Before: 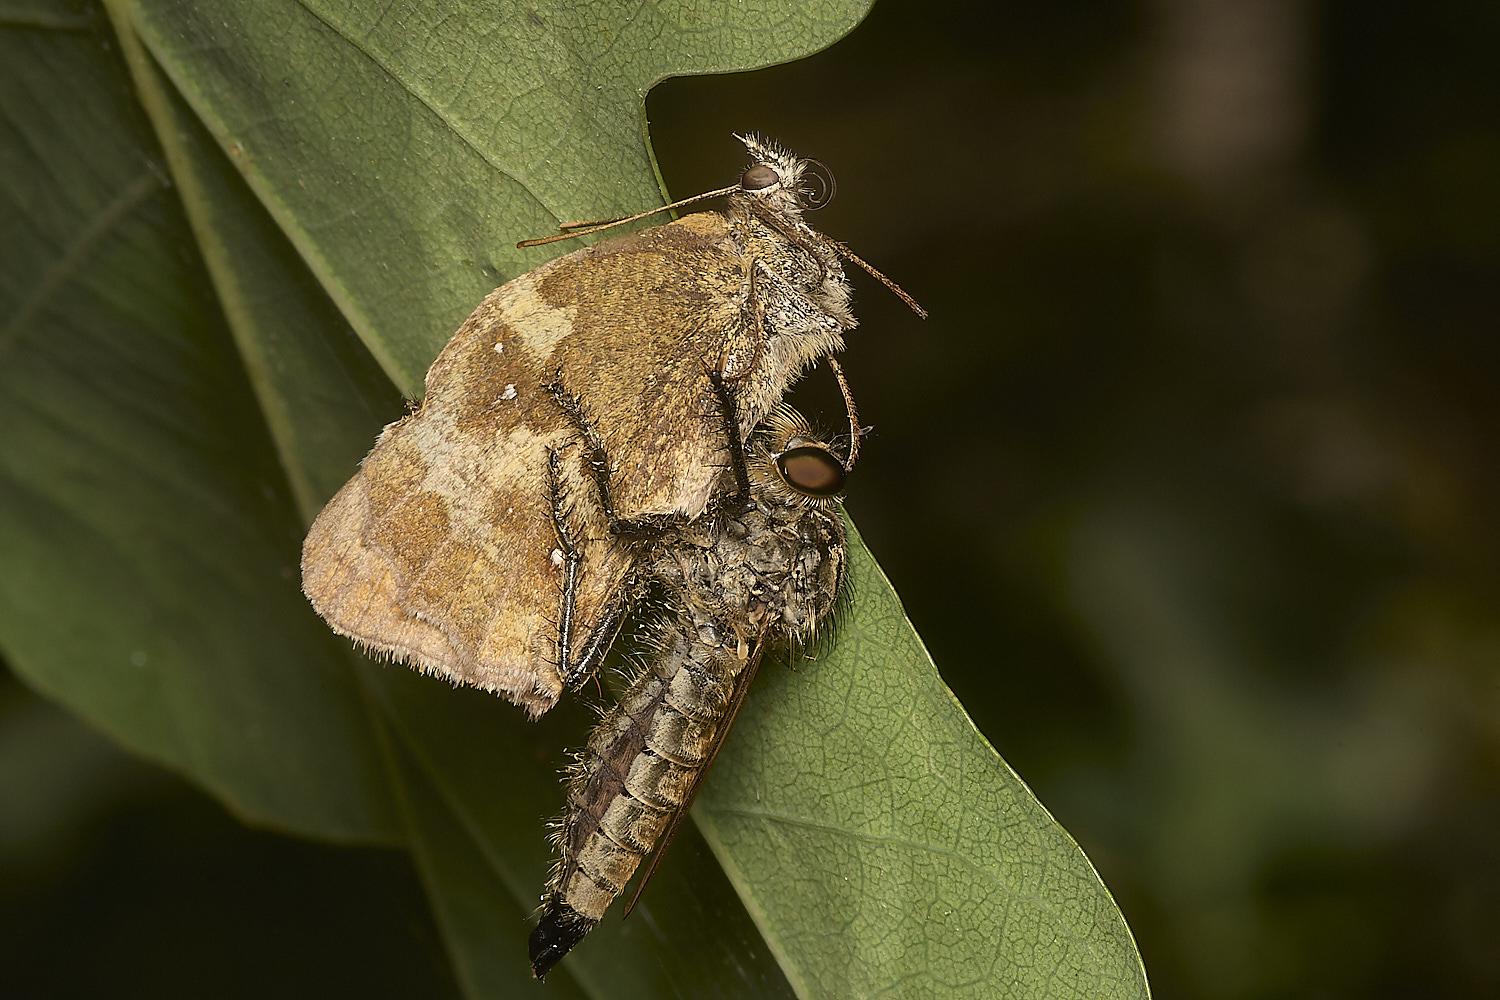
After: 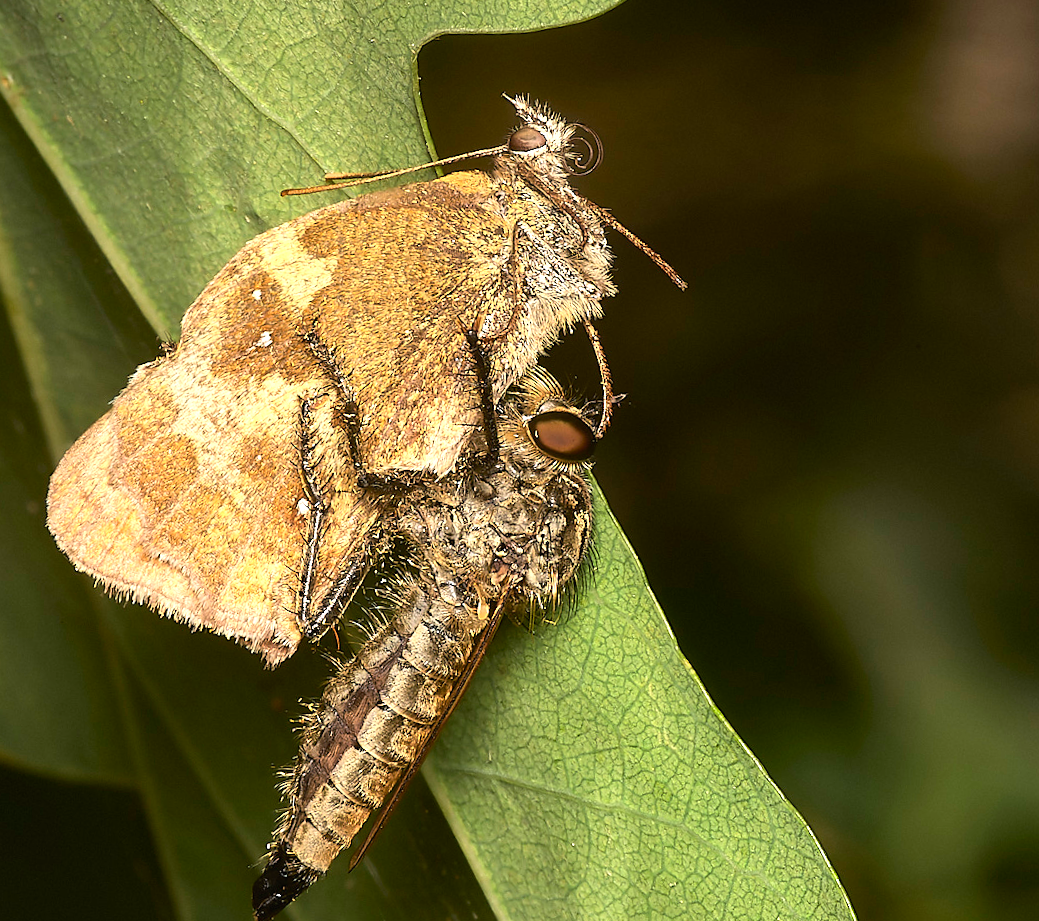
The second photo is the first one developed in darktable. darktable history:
crop and rotate: angle -3.3°, left 13.987%, top 0.018%, right 10.847%, bottom 0.038%
contrast brightness saturation: contrast 0.104, brightness 0.034, saturation 0.089
exposure: black level correction 0, exposure 0.861 EV, compensate highlight preservation false
base curve: curves: ch0 [(0, 0) (0.303, 0.277) (1, 1)], preserve colors none
